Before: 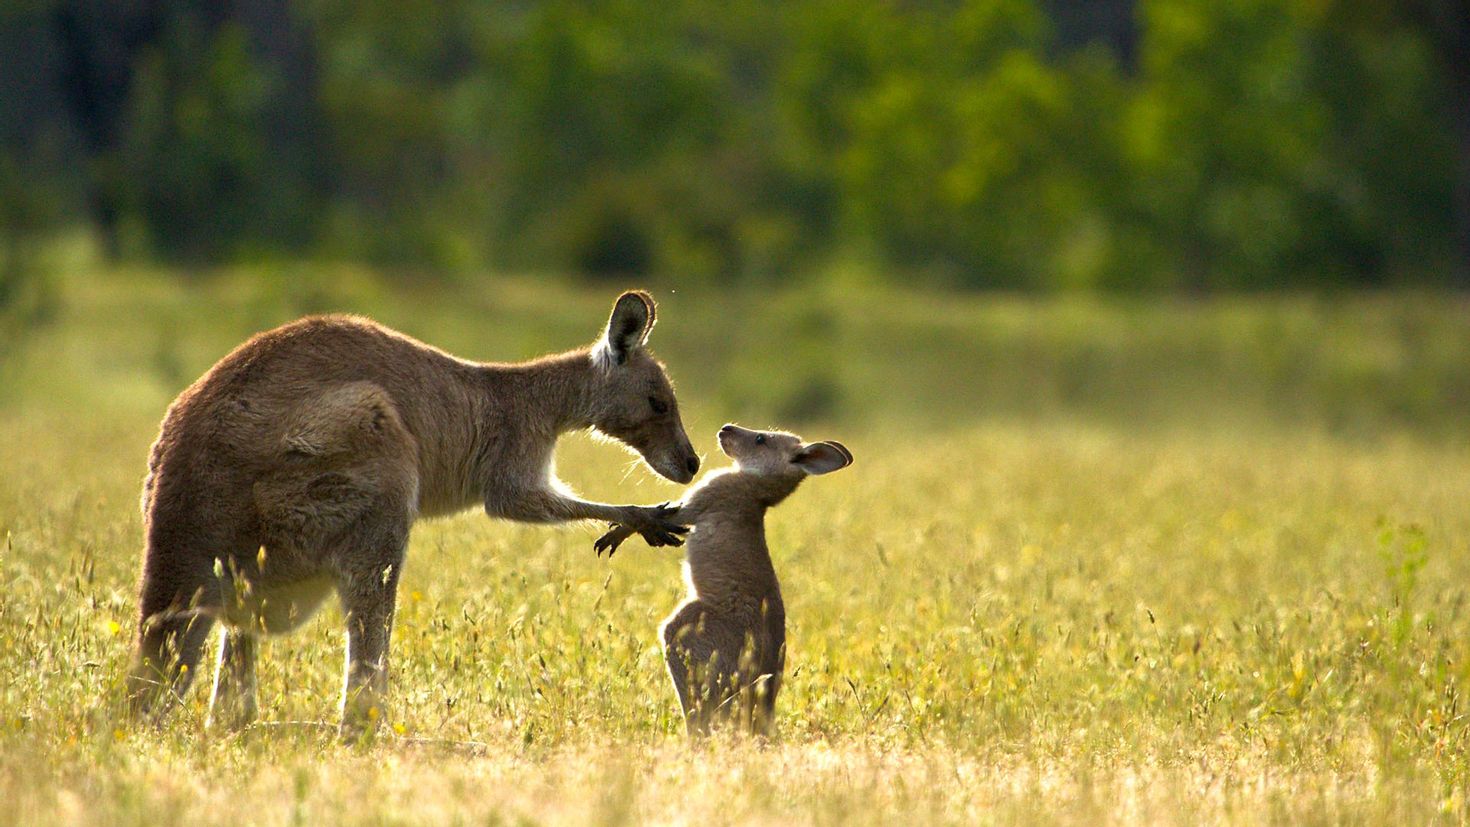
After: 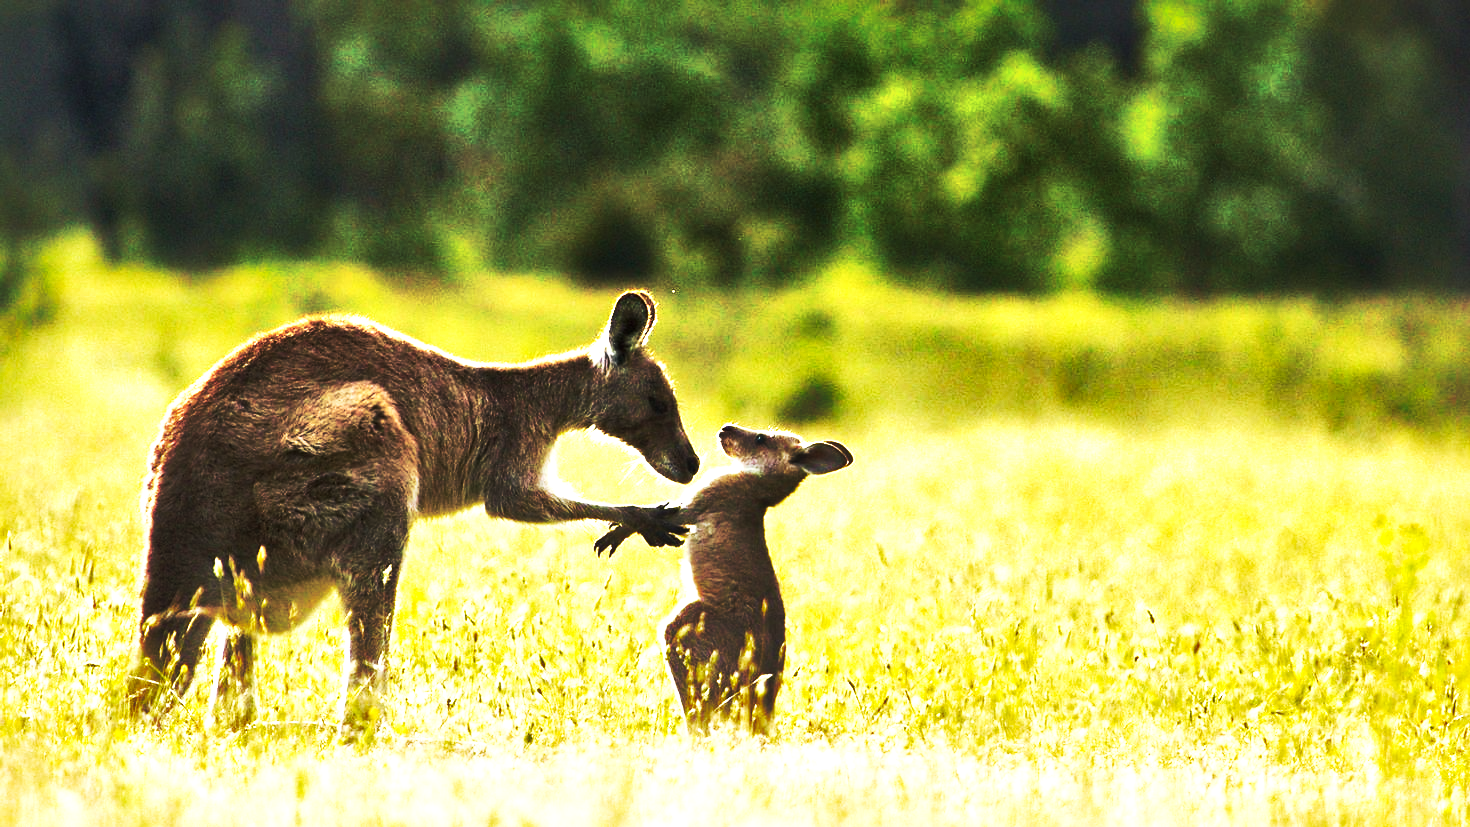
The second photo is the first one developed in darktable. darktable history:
base curve: curves: ch0 [(0, 0.015) (0.085, 0.116) (0.134, 0.298) (0.19, 0.545) (0.296, 0.764) (0.599, 0.982) (1, 1)], preserve colors none
local contrast: mode bilateral grid, contrast 43, coarseness 70, detail 212%, midtone range 0.2
velvia: on, module defaults
